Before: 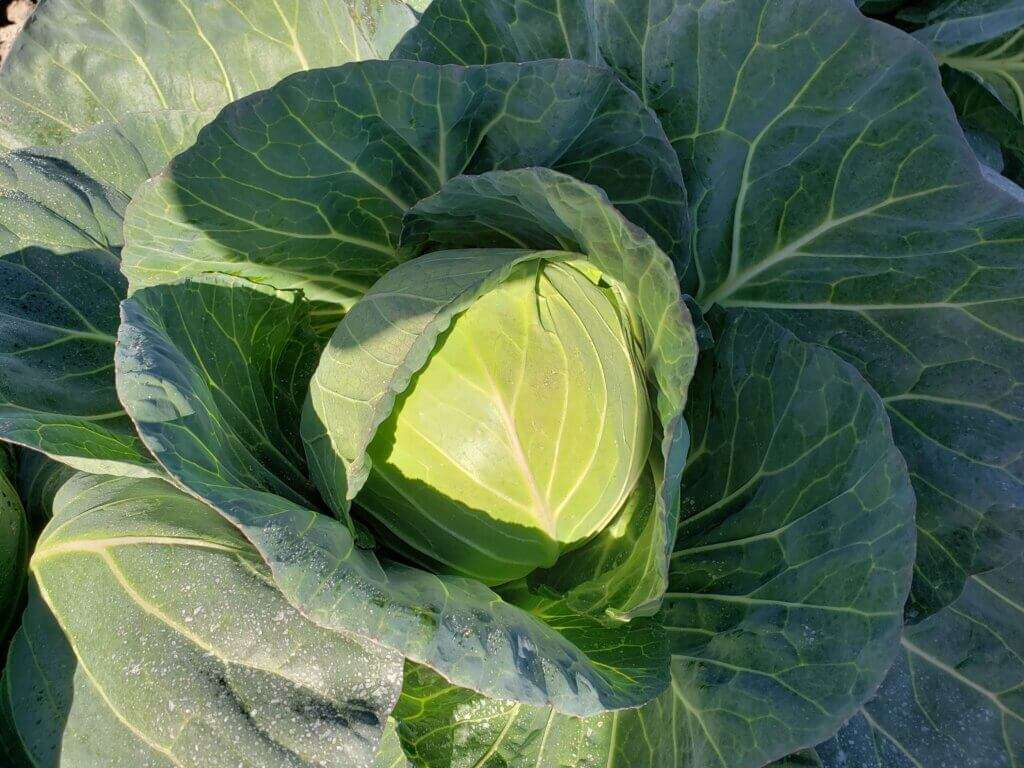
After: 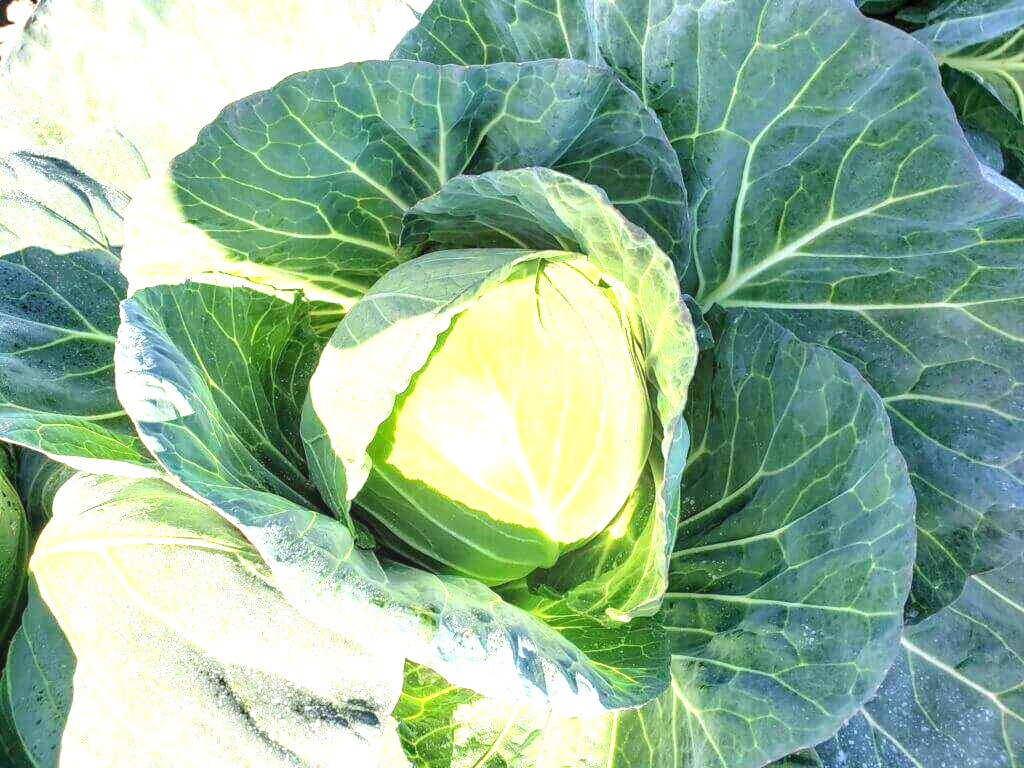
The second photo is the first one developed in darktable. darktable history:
exposure: black level correction 0, exposure 1.894 EV, compensate highlight preservation false
local contrast: on, module defaults
